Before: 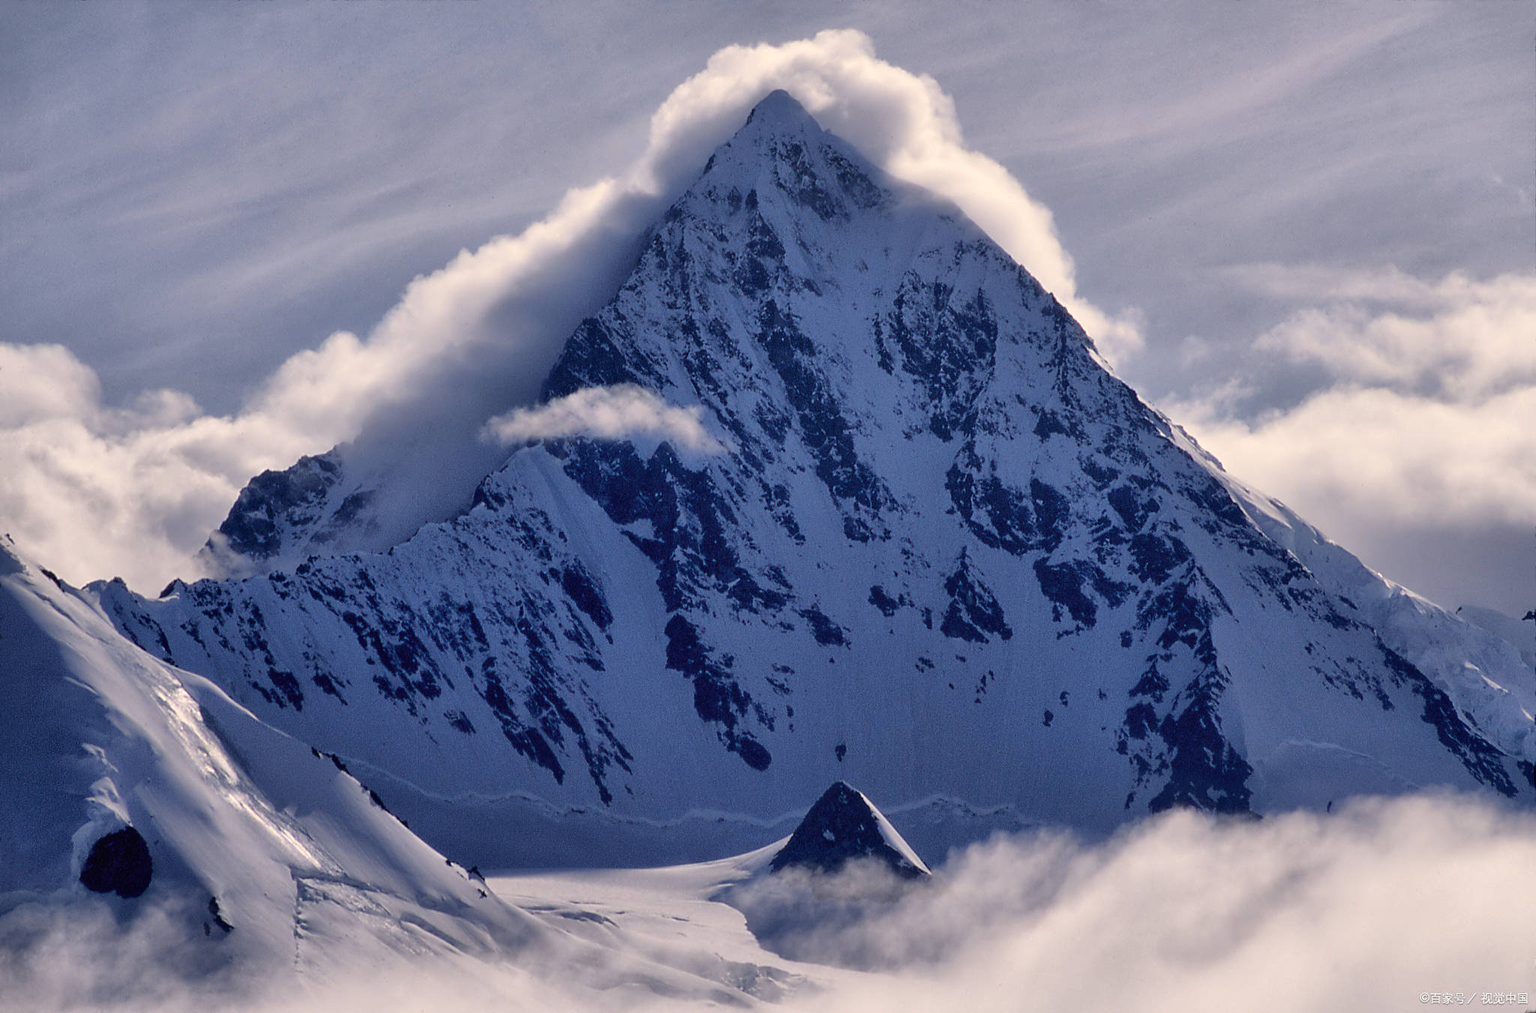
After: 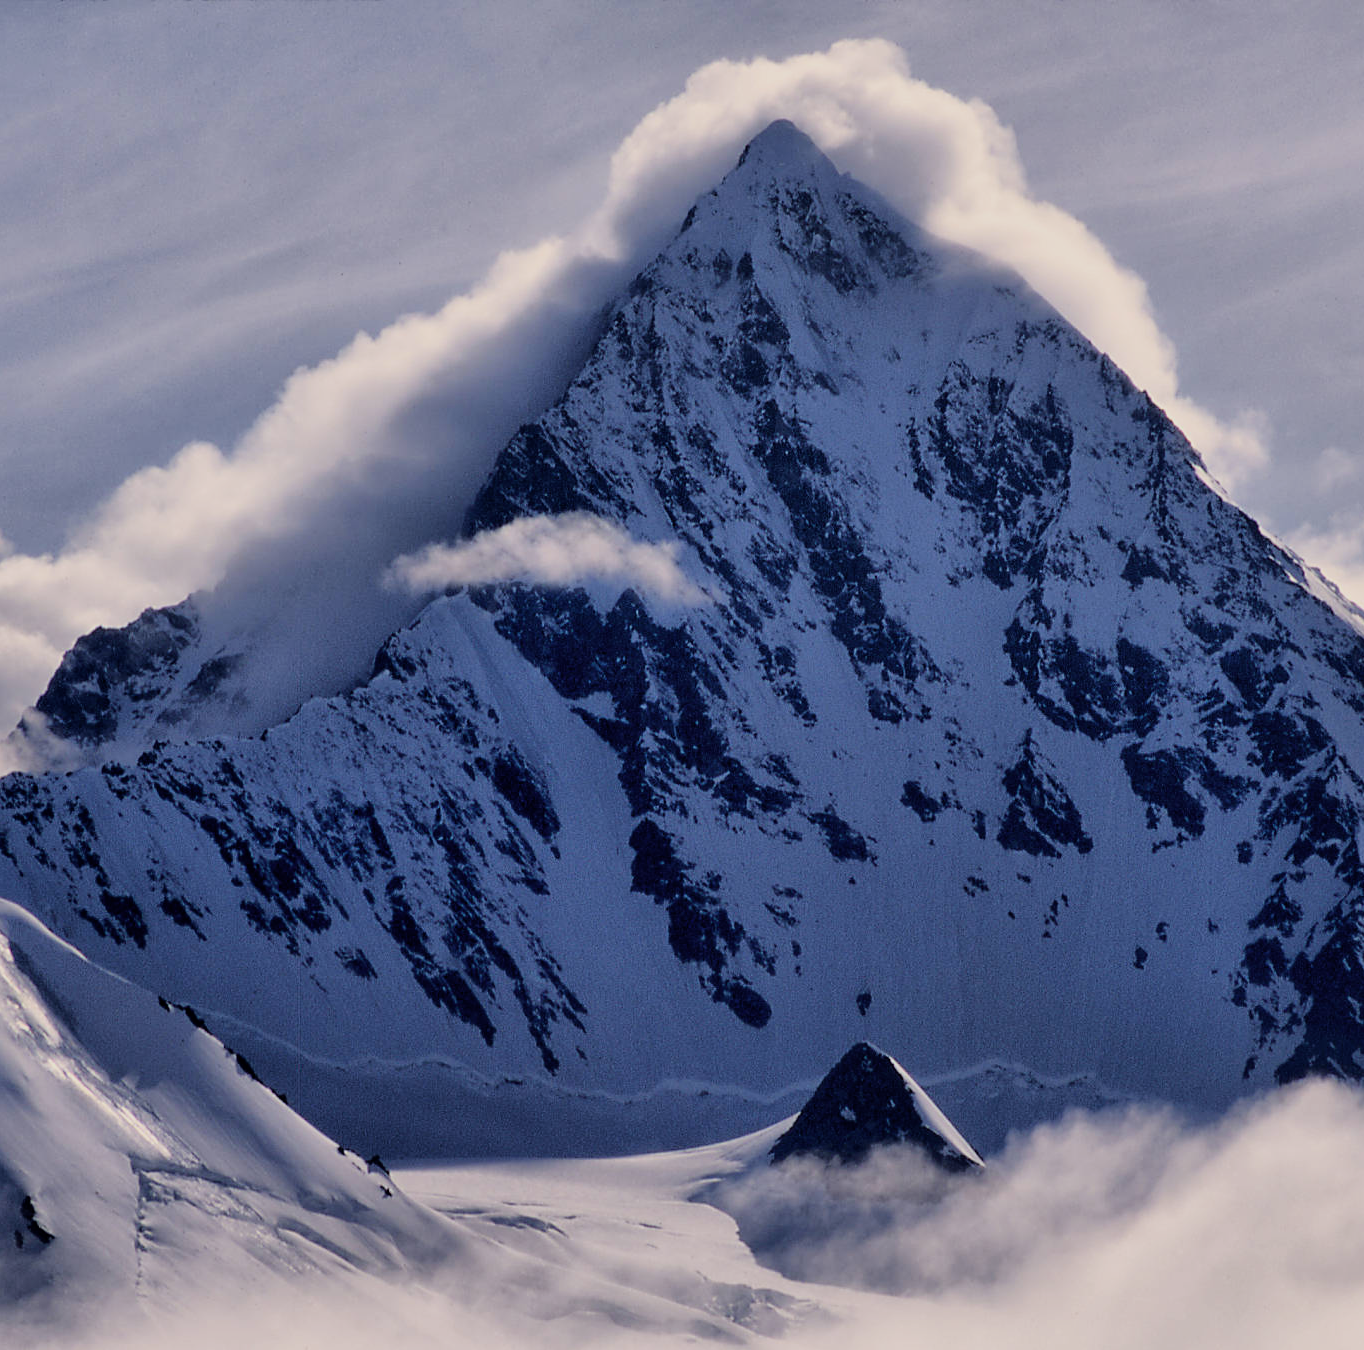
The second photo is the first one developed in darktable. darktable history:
filmic rgb: black relative exposure -7.73 EV, white relative exposure 4.46 EV, hardness 3.75, latitude 50.04%, contrast 1.1
crop and rotate: left 12.563%, right 20.814%
